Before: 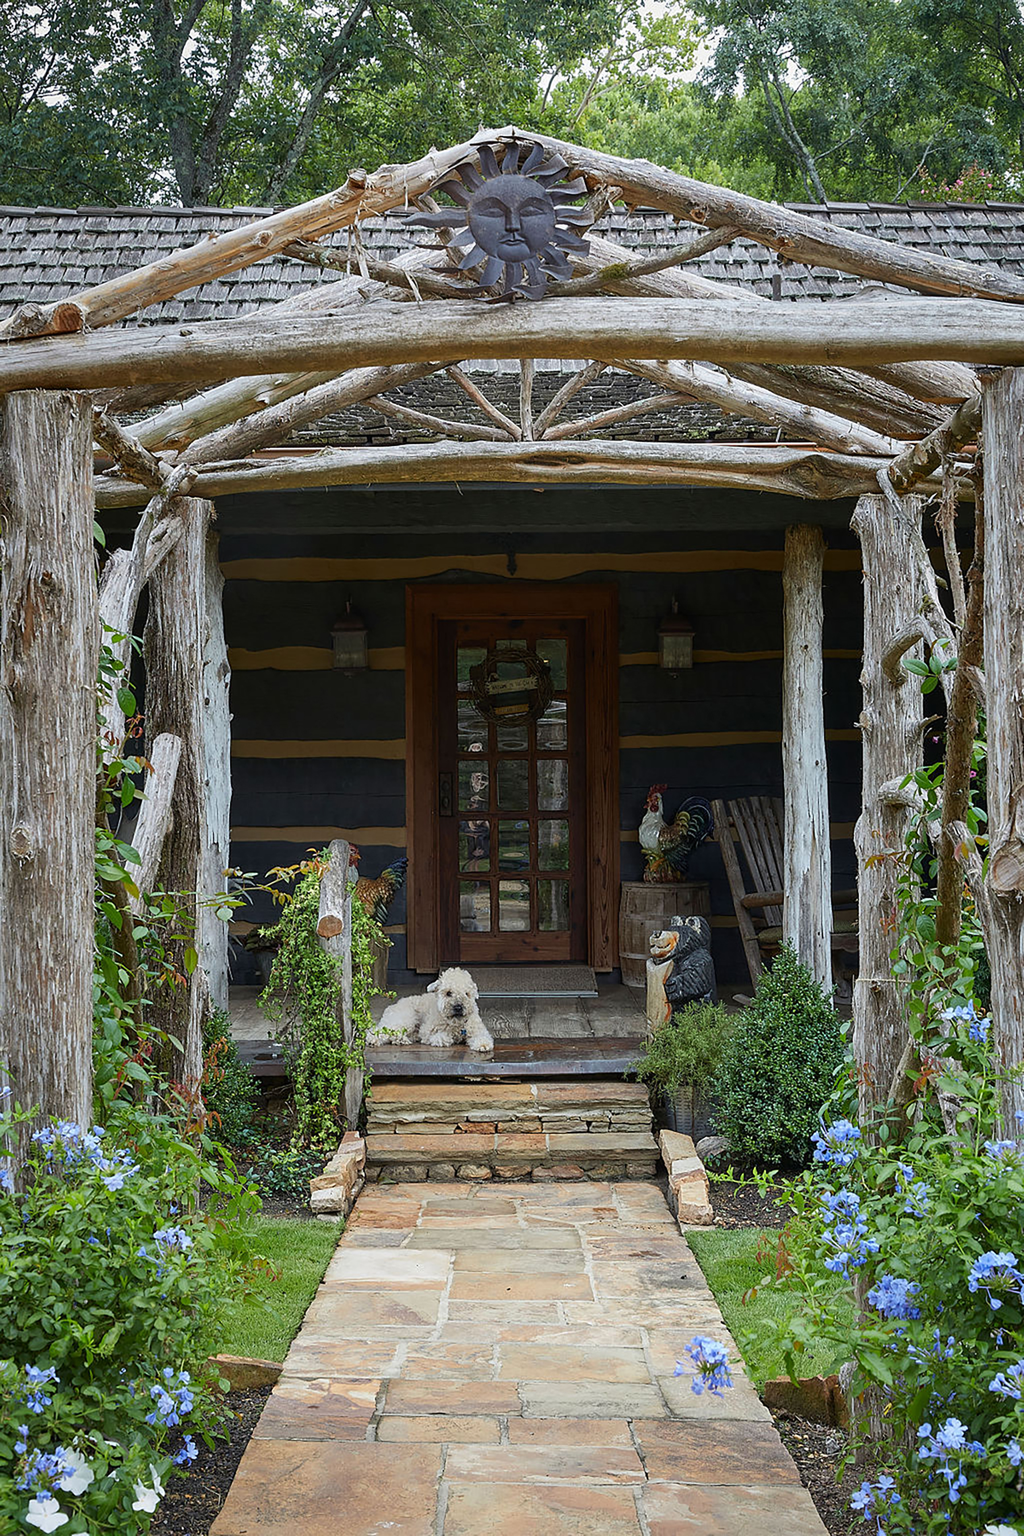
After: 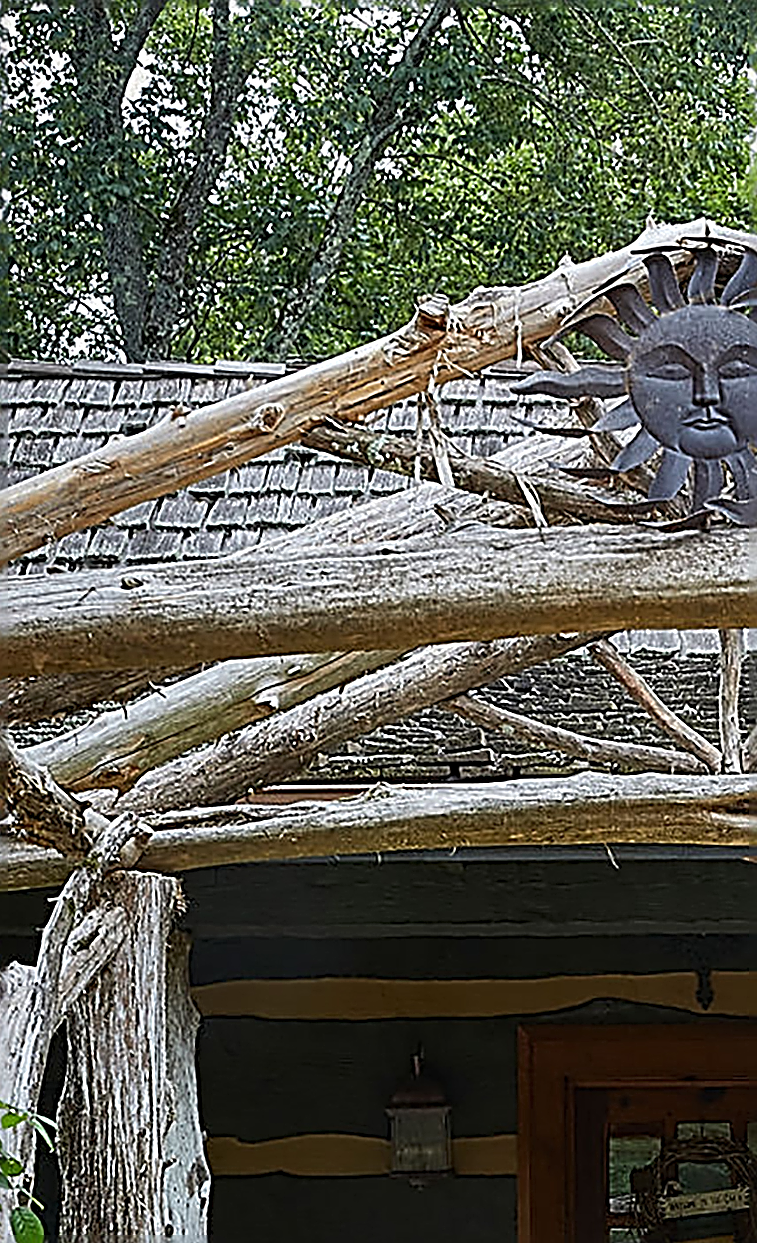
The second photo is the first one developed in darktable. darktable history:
crop and rotate: left 10.834%, top 0.108%, right 47.06%, bottom 53.85%
sharpen: radius 3.171, amount 1.728
